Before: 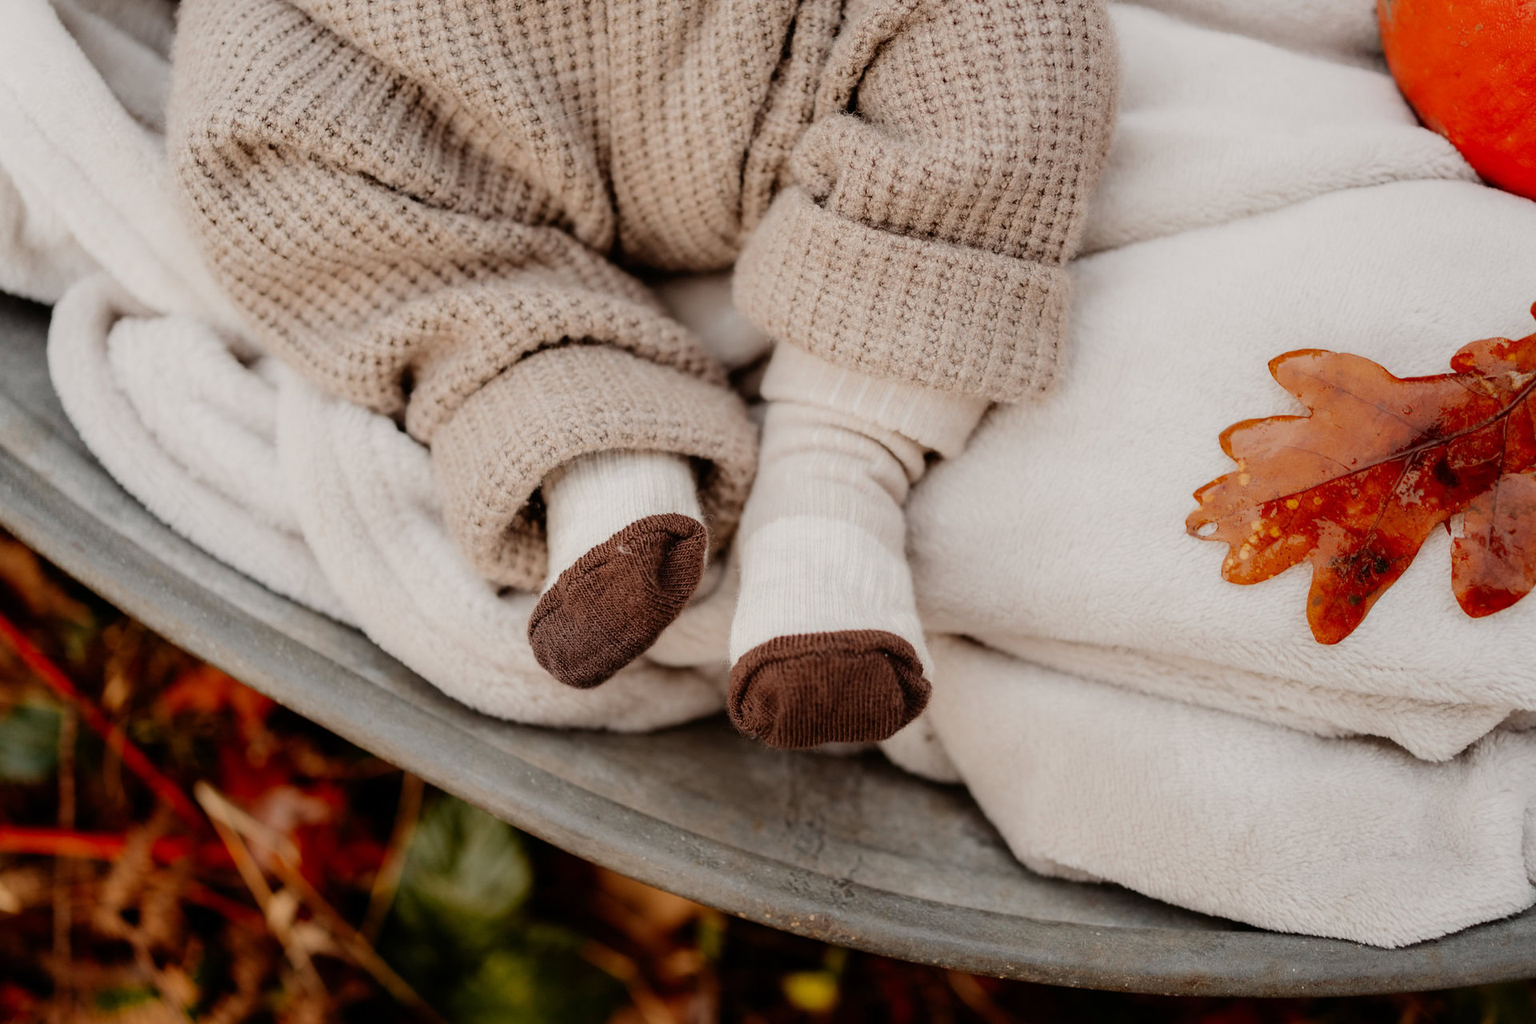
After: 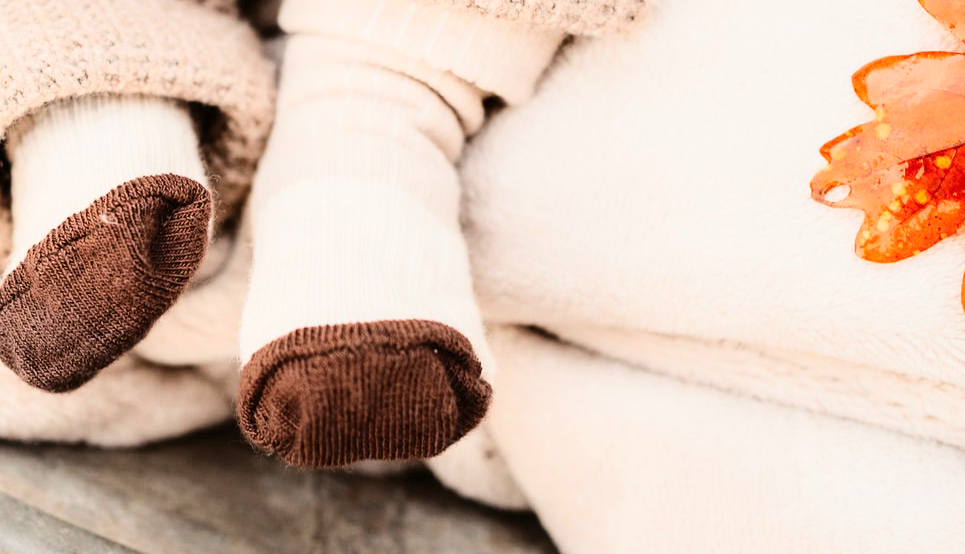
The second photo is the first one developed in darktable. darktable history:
crop: left 35.03%, top 36.625%, right 14.663%, bottom 20.057%
base curve: curves: ch0 [(0, 0) (0.018, 0.026) (0.143, 0.37) (0.33, 0.731) (0.458, 0.853) (0.735, 0.965) (0.905, 0.986) (1, 1)]
